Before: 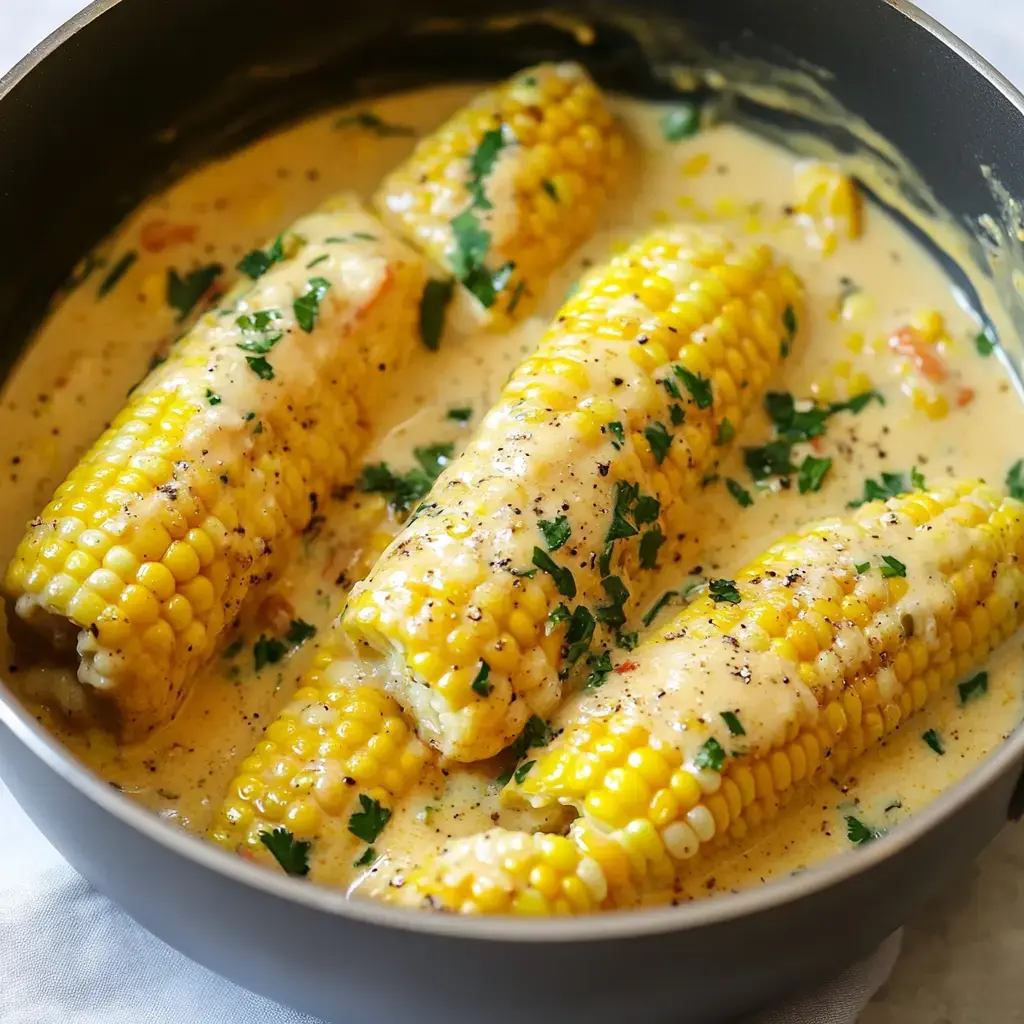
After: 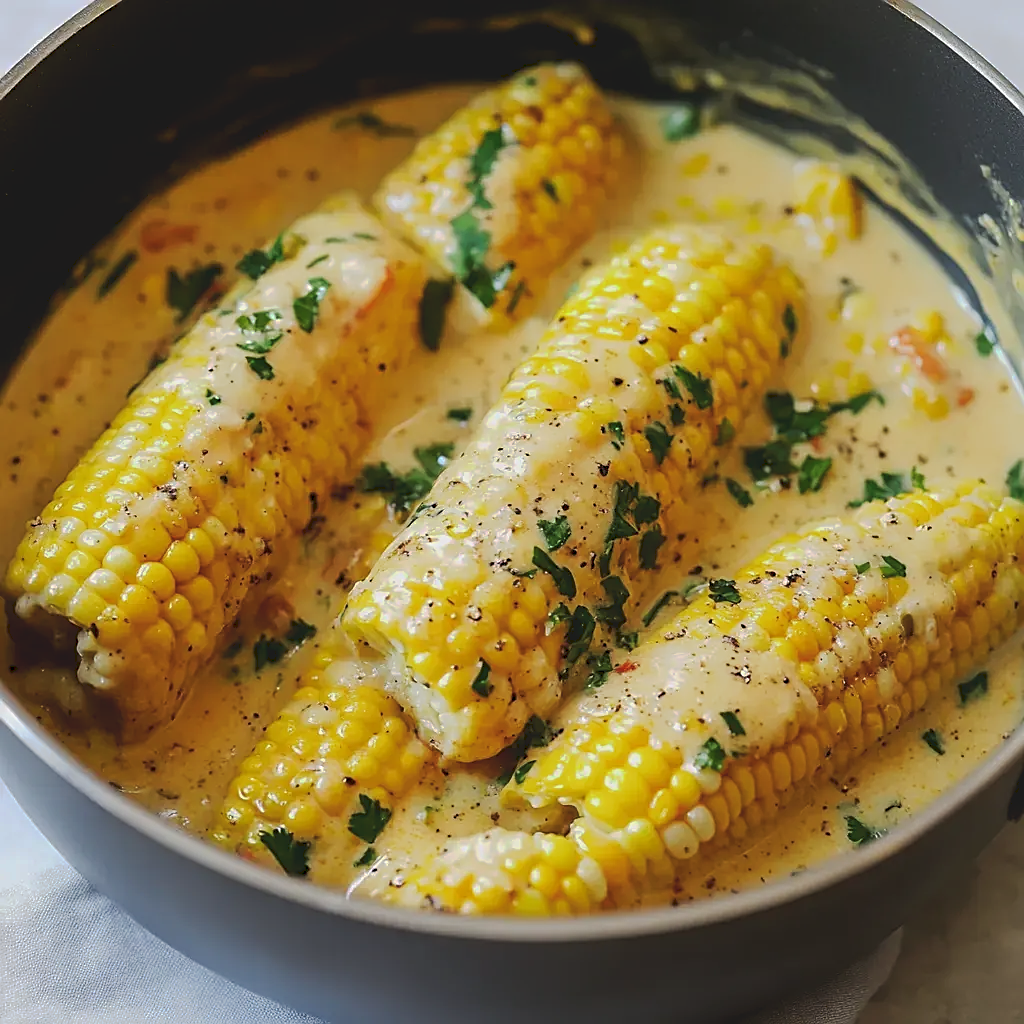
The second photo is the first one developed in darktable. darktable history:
sharpen: on, module defaults
exposure: exposure -0.157 EV, compensate highlight preservation false
tone curve: curves: ch0 [(0, 0) (0.003, 0.096) (0.011, 0.096) (0.025, 0.098) (0.044, 0.099) (0.069, 0.106) (0.1, 0.128) (0.136, 0.153) (0.177, 0.186) (0.224, 0.218) (0.277, 0.265) (0.335, 0.316) (0.399, 0.374) (0.468, 0.445) (0.543, 0.526) (0.623, 0.605) (0.709, 0.681) (0.801, 0.758) (0.898, 0.819) (1, 1)], preserve colors none
